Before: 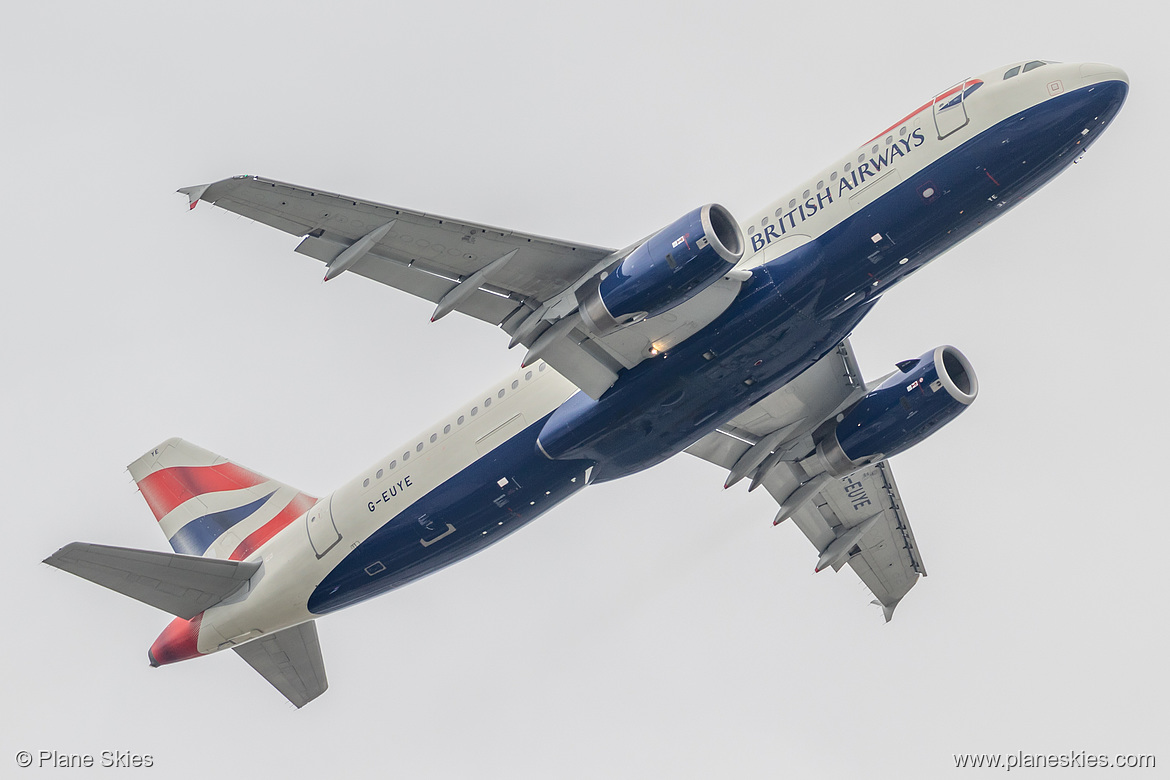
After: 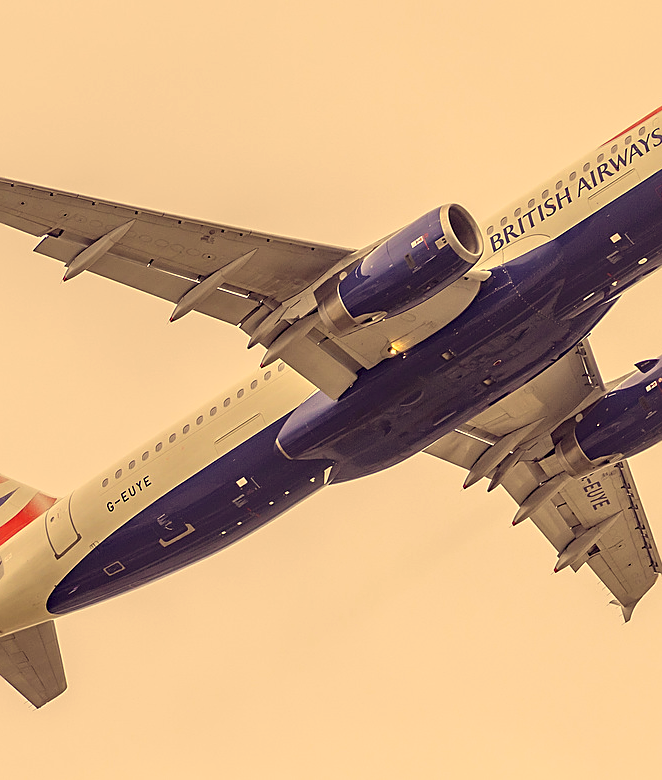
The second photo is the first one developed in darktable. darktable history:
color correction: highlights a* 9.62, highlights b* 38.37, shadows a* 14.21, shadows b* 3.17
sharpen: on, module defaults
crop and rotate: left 22.39%, right 21%
haze removal: compatibility mode true, adaptive false
